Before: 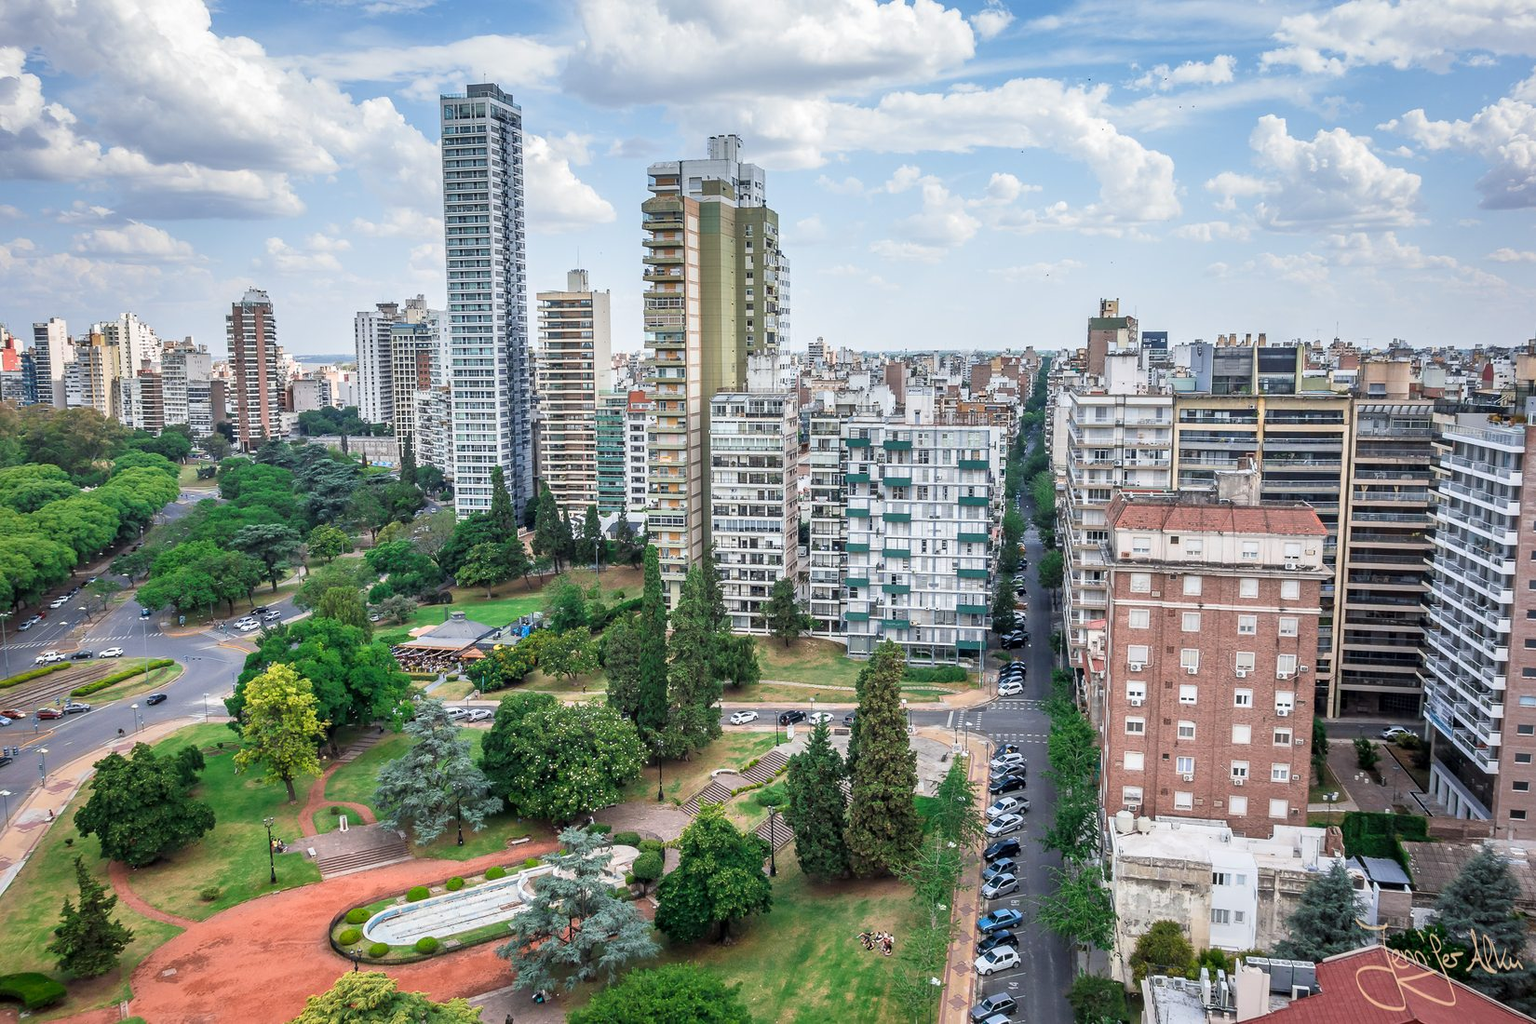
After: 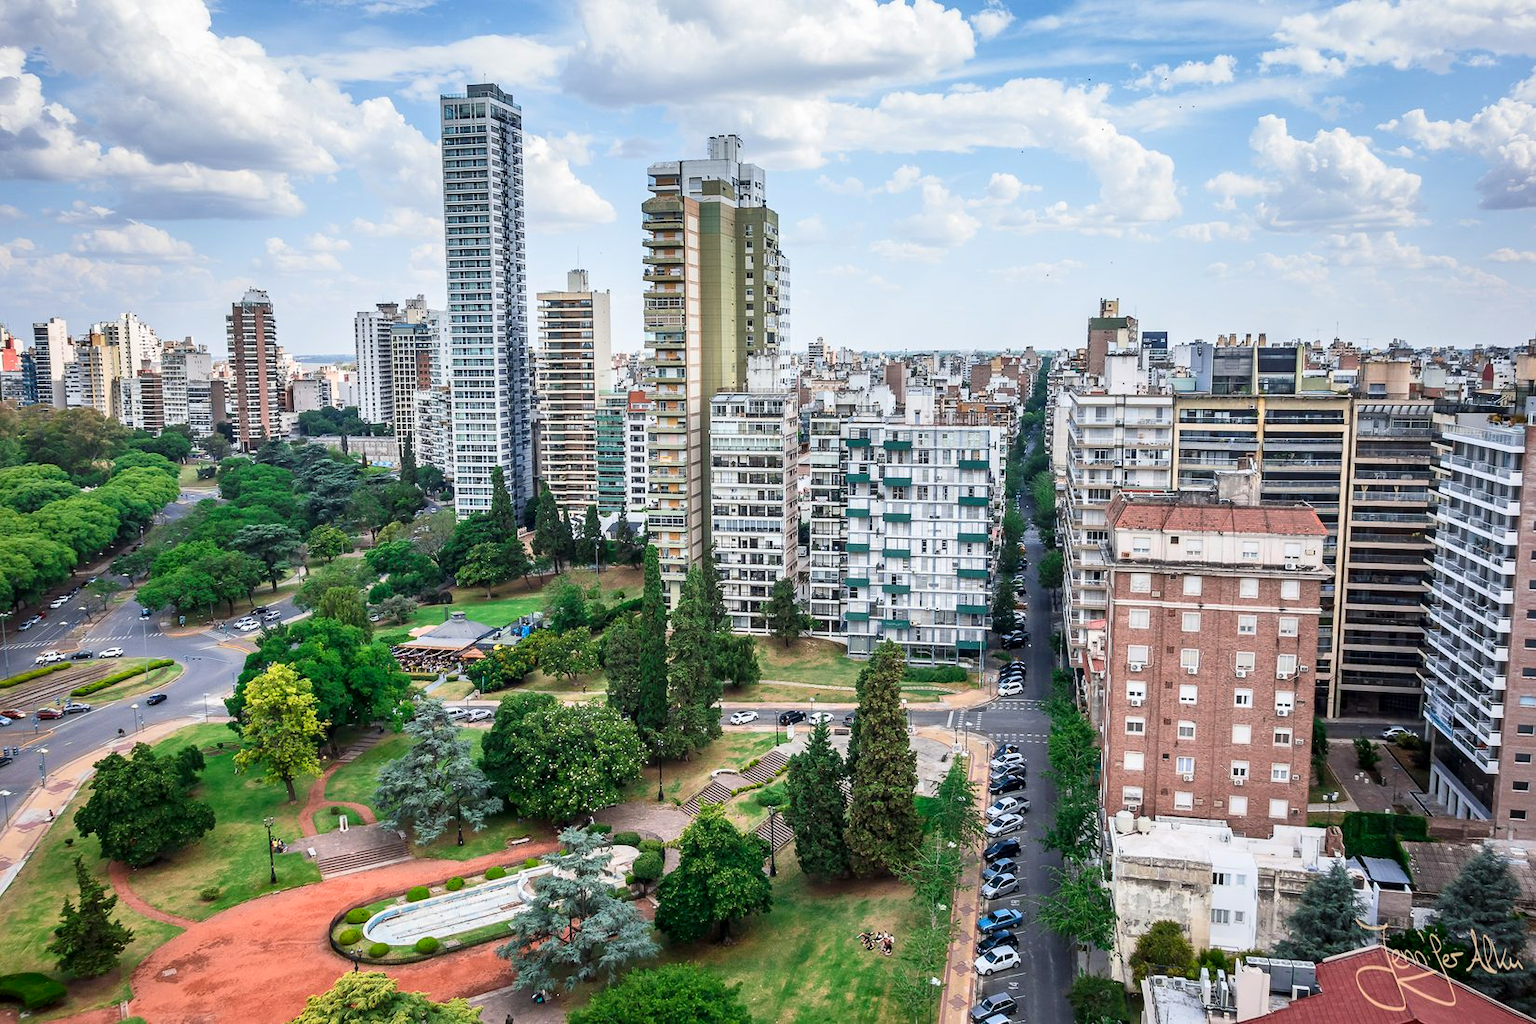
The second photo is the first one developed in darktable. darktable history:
contrast brightness saturation: contrast 0.148, brightness -0.015, saturation 0.098
